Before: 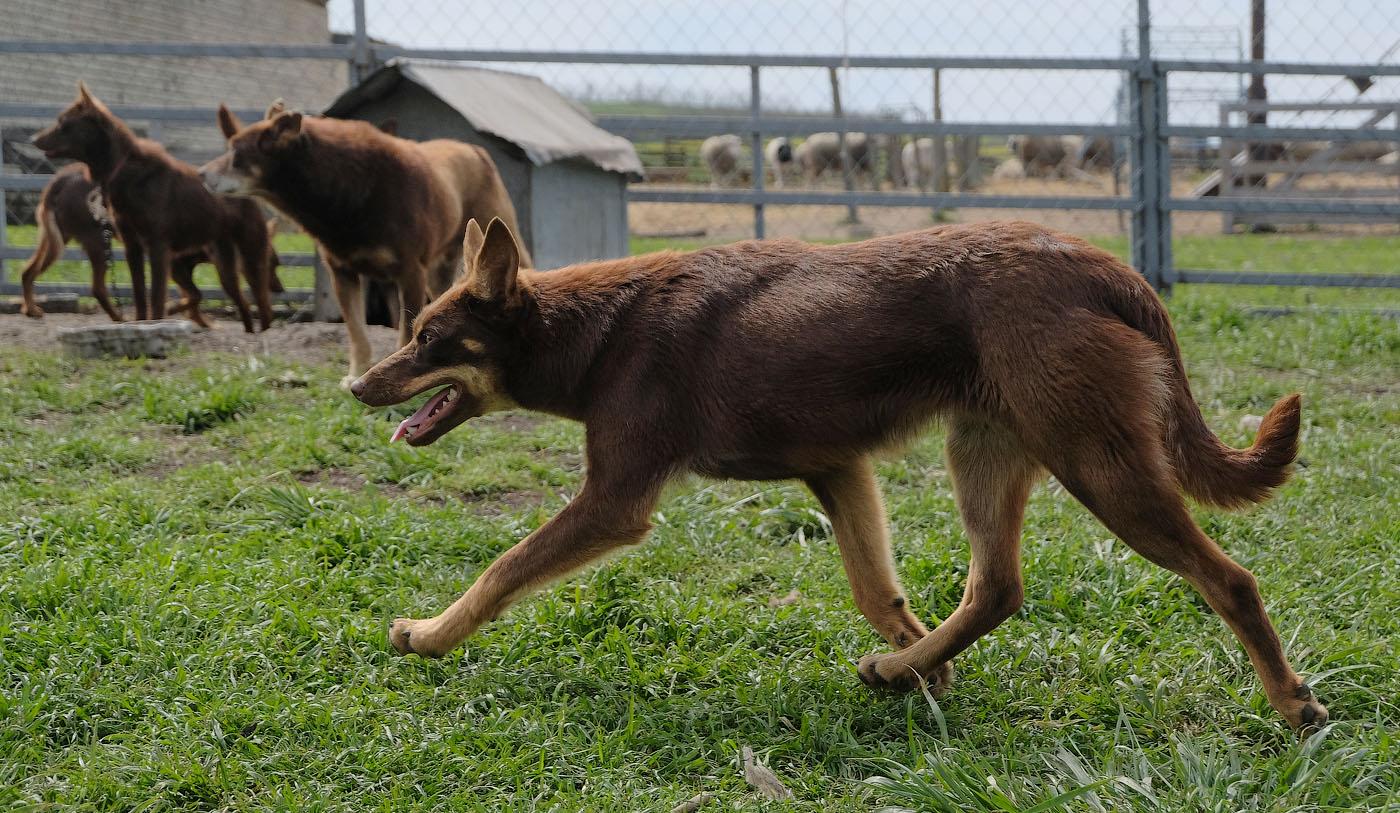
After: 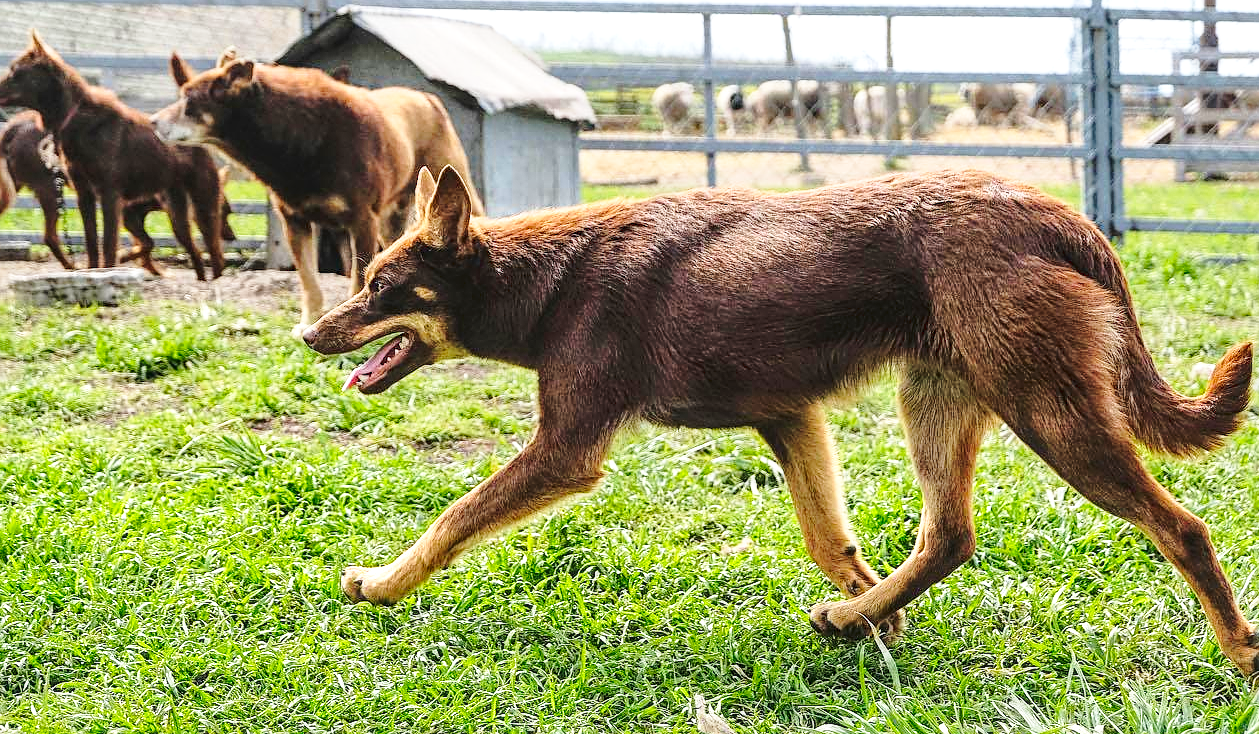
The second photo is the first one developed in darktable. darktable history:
exposure: black level correction 0, exposure 0.697 EV, compensate highlight preservation false
local contrast: detail 130%
base curve: curves: ch0 [(0, 0) (0.028, 0.03) (0.121, 0.232) (0.46, 0.748) (0.859, 0.968) (1, 1)], preserve colors none
crop: left 3.486%, top 6.448%, right 6.572%, bottom 3.212%
sharpen: amount 0.497
shadows and highlights: on, module defaults
tone curve: curves: ch0 [(0, 0) (0.003, 0.04) (0.011, 0.04) (0.025, 0.043) (0.044, 0.049) (0.069, 0.066) (0.1, 0.095) (0.136, 0.121) (0.177, 0.154) (0.224, 0.211) (0.277, 0.281) (0.335, 0.358) (0.399, 0.452) (0.468, 0.54) (0.543, 0.628) (0.623, 0.721) (0.709, 0.801) (0.801, 0.883) (0.898, 0.948) (1, 1)], color space Lab, linked channels, preserve colors none
